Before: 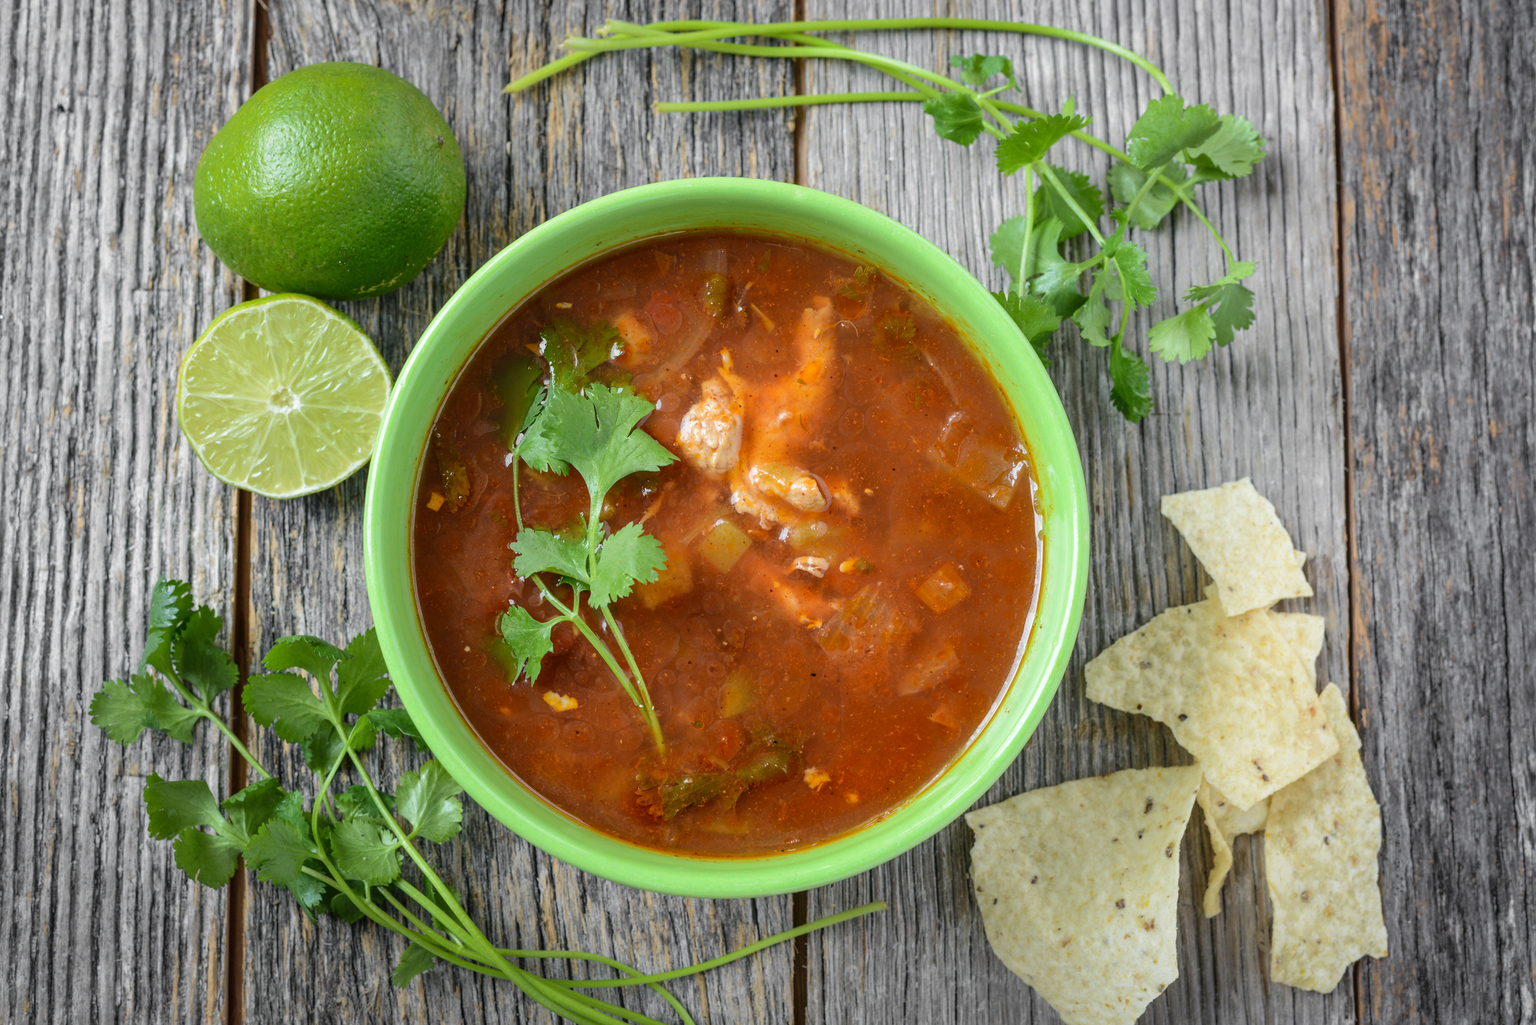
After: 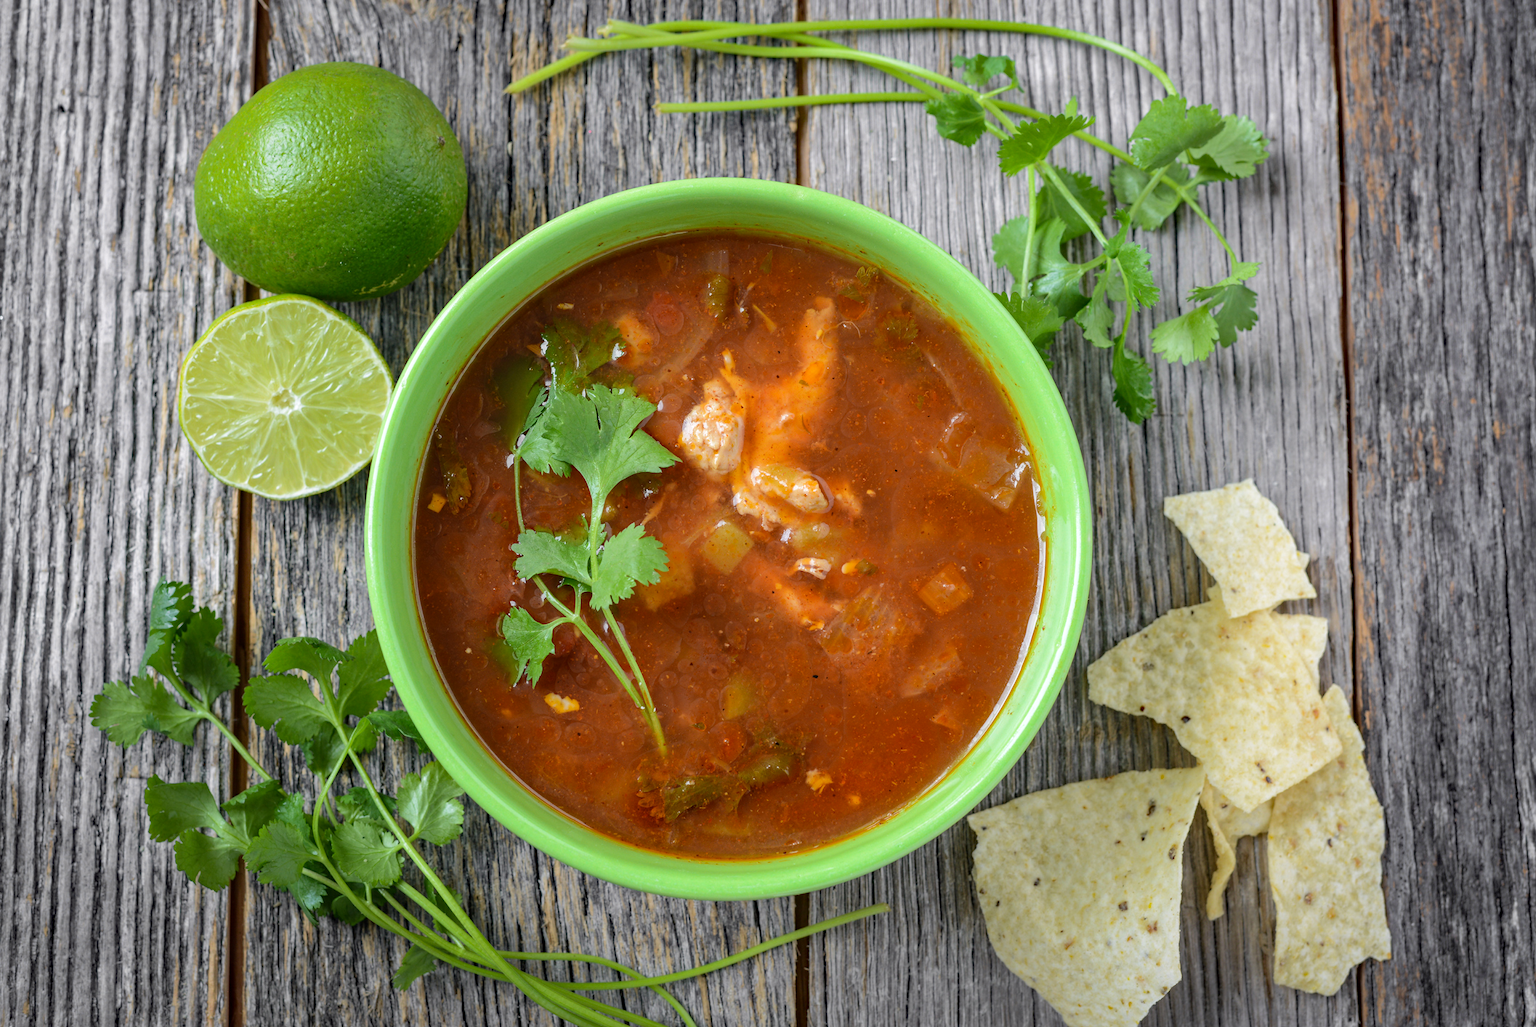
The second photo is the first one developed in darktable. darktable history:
exposure: compensate exposure bias true, compensate highlight preservation false
haze removal: compatibility mode true, adaptive false
tone equalizer: edges refinement/feathering 500, mask exposure compensation -1.57 EV, preserve details no
